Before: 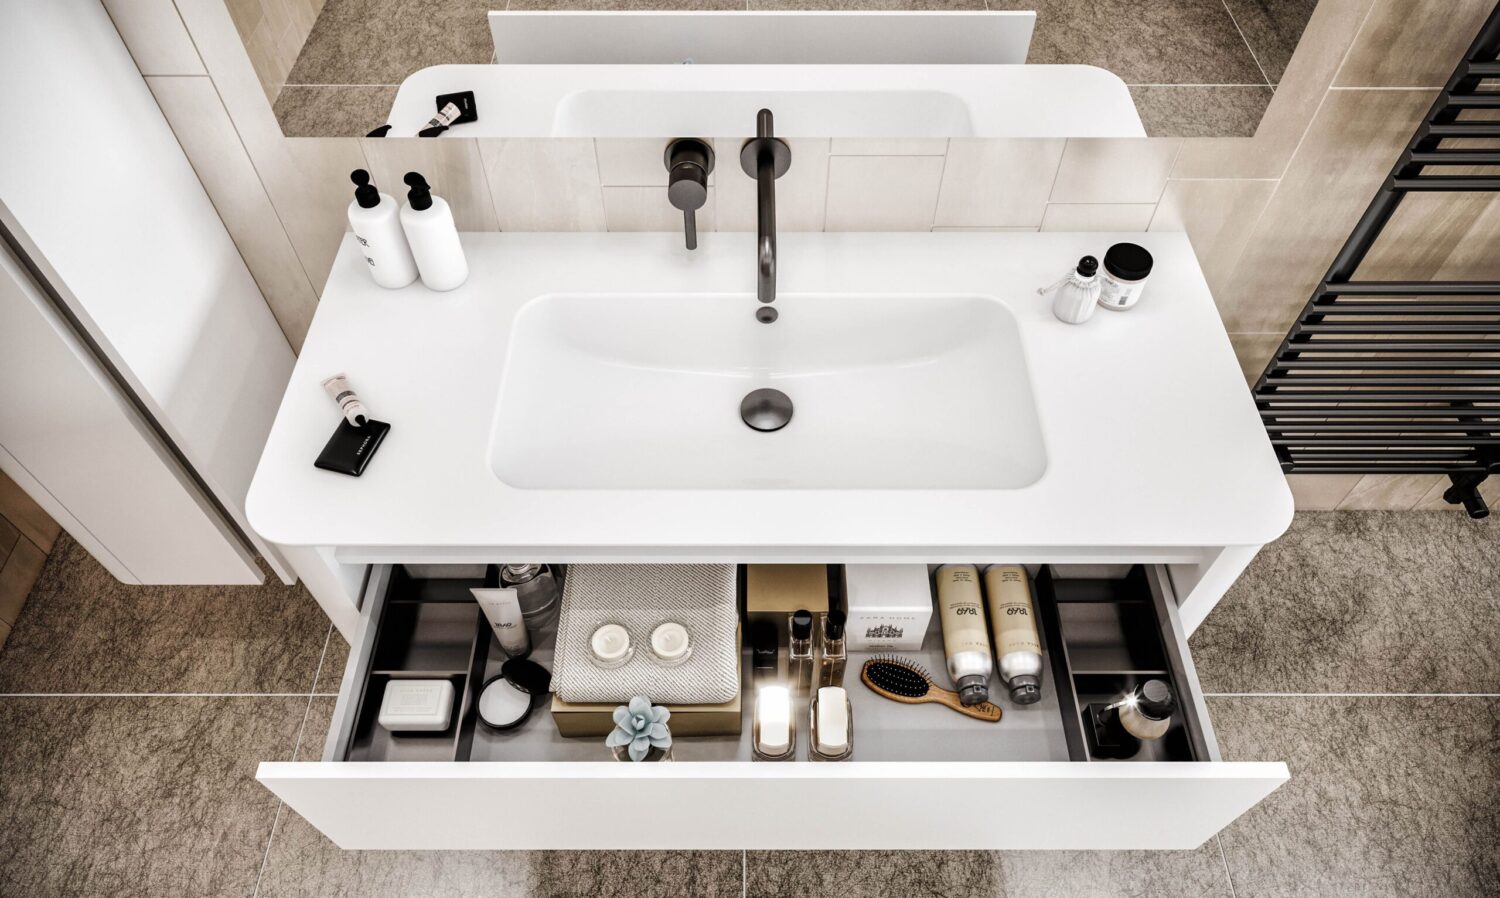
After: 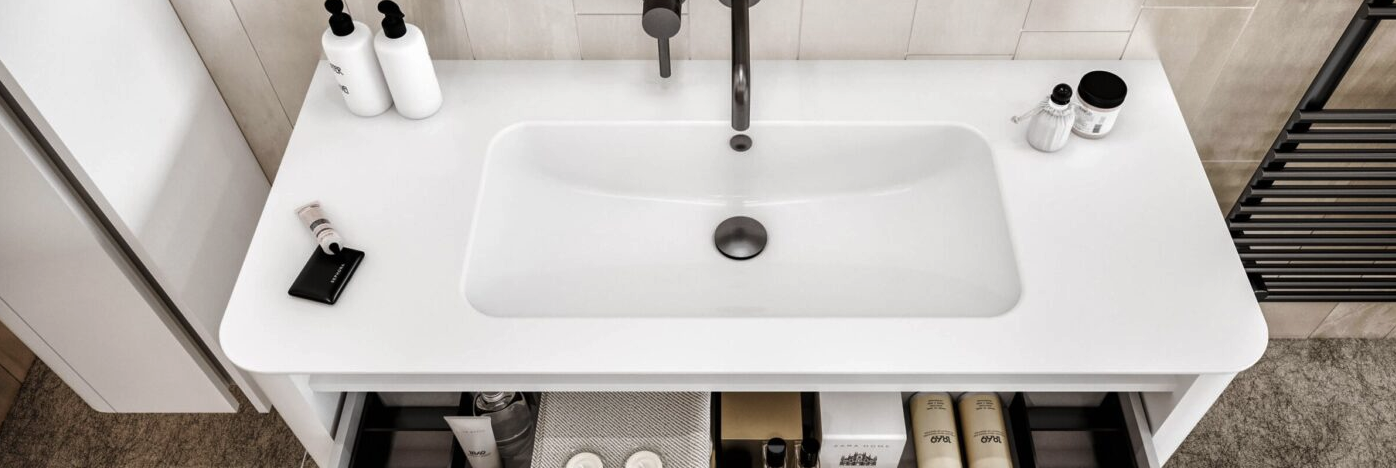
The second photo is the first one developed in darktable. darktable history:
crop: left 1.744%, top 19.225%, right 5.069%, bottom 28.357%
tone curve: curves: ch0 [(0, 0) (0.8, 0.757) (1, 1)], color space Lab, linked channels, preserve colors none
